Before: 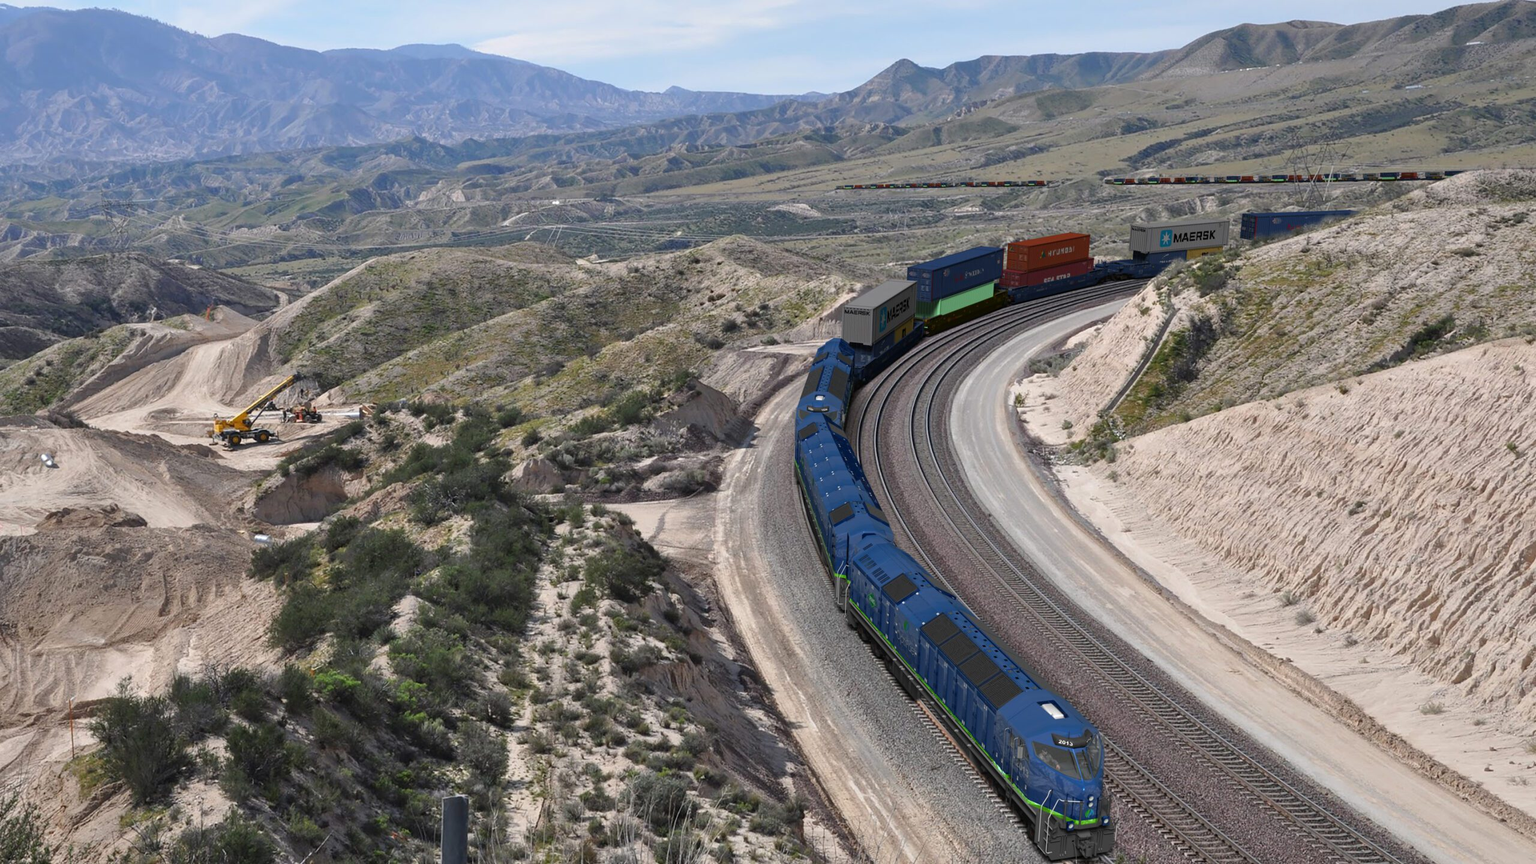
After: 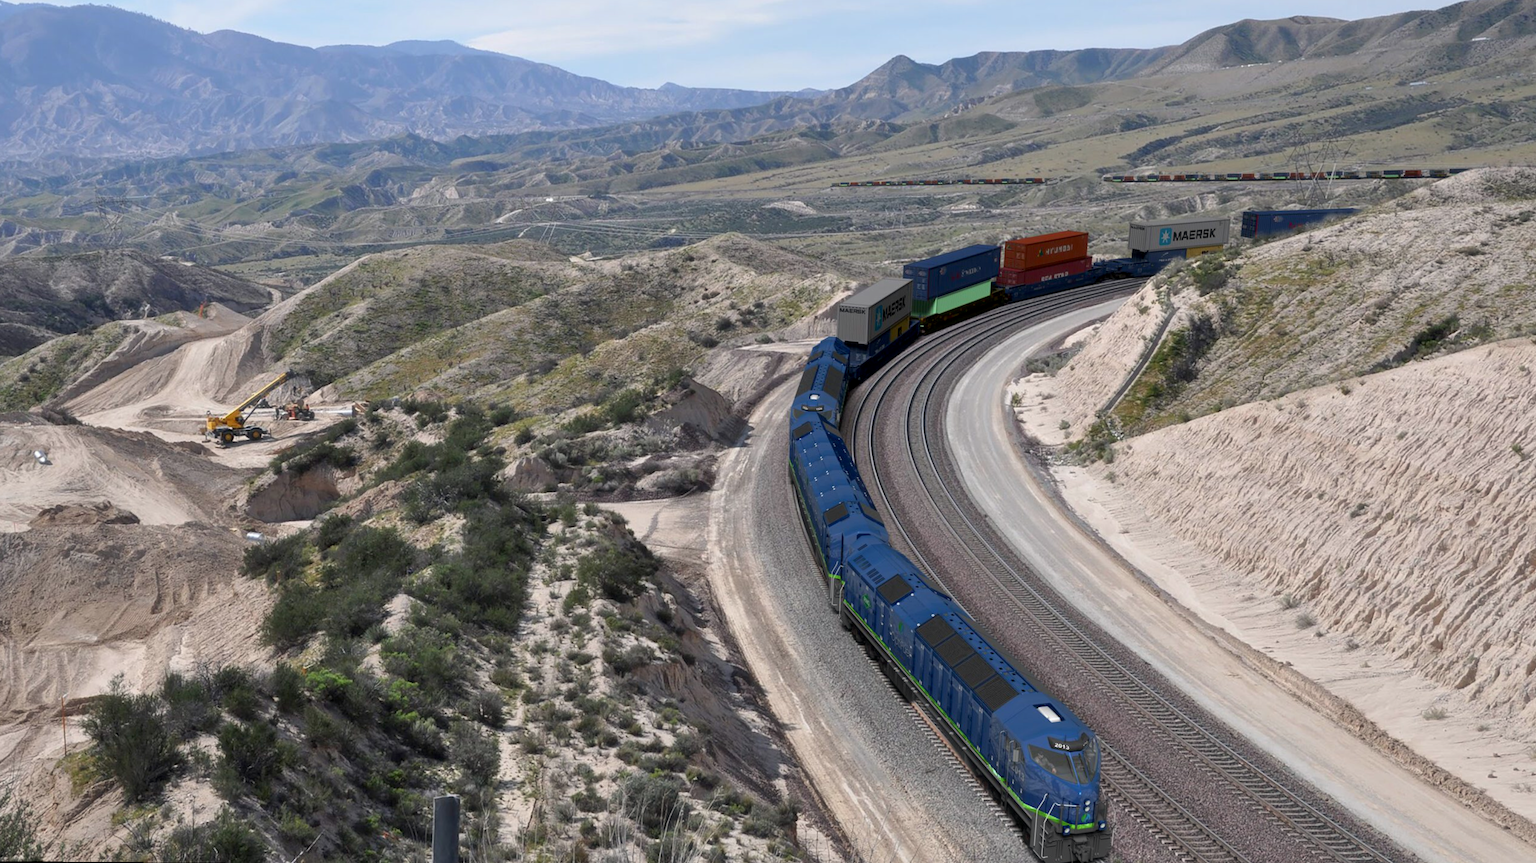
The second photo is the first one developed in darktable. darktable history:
haze removal: strength -0.1, adaptive false
rotate and perspective: rotation 0.192°, lens shift (horizontal) -0.015, crop left 0.005, crop right 0.996, crop top 0.006, crop bottom 0.99
exposure: black level correction 0.007, compensate highlight preservation false
